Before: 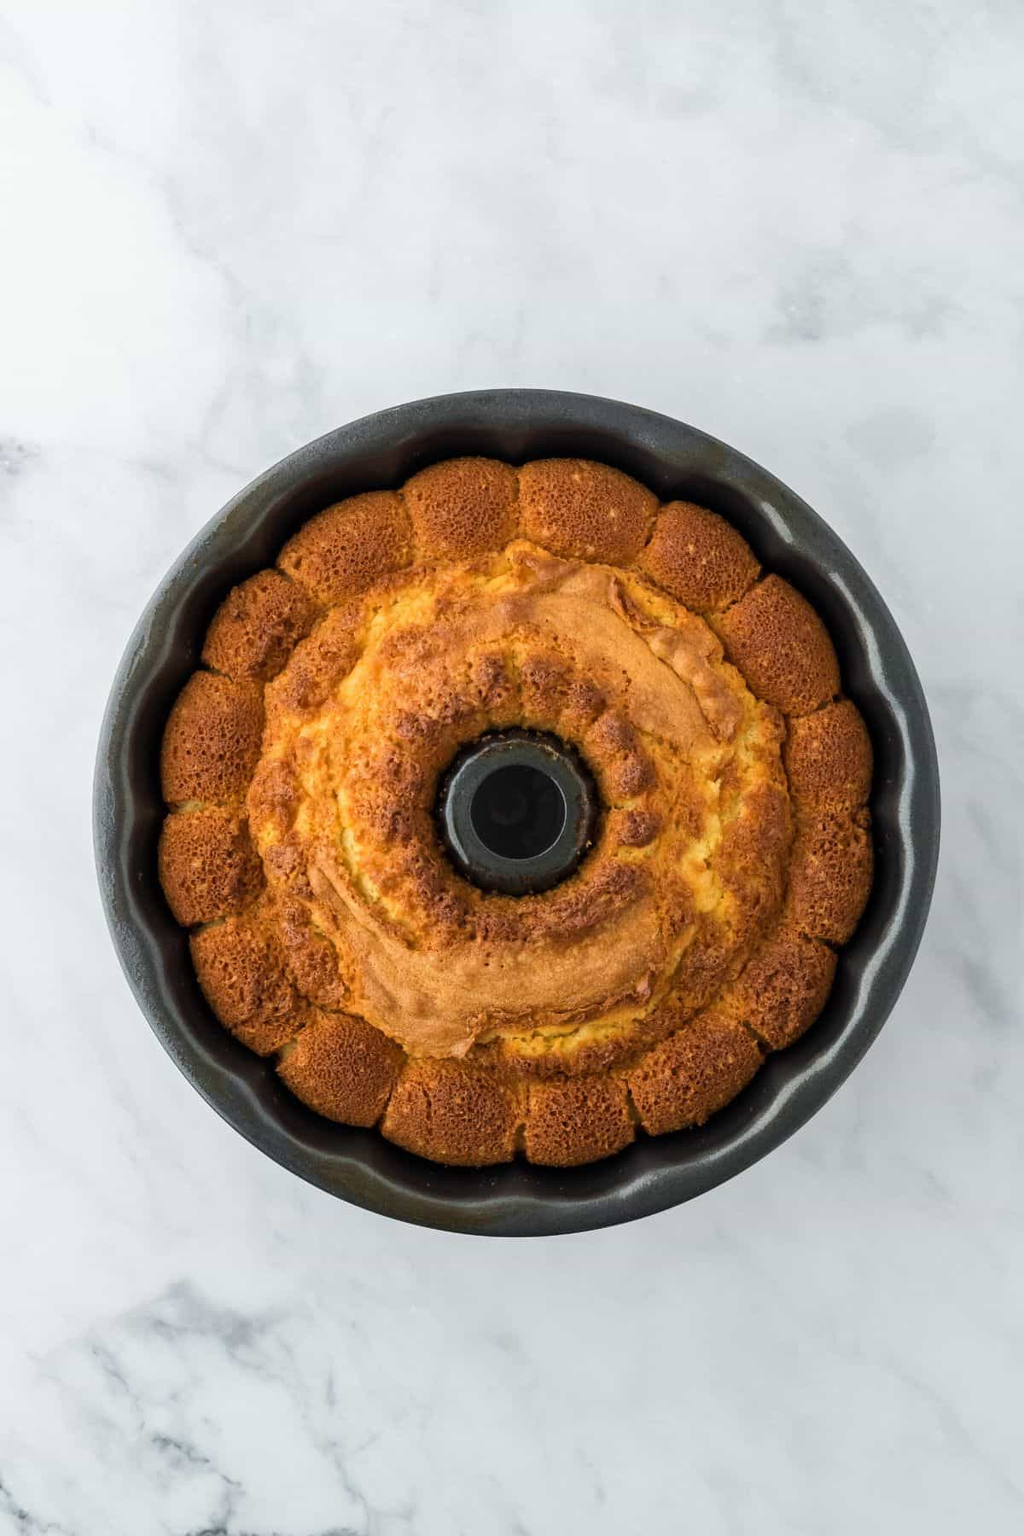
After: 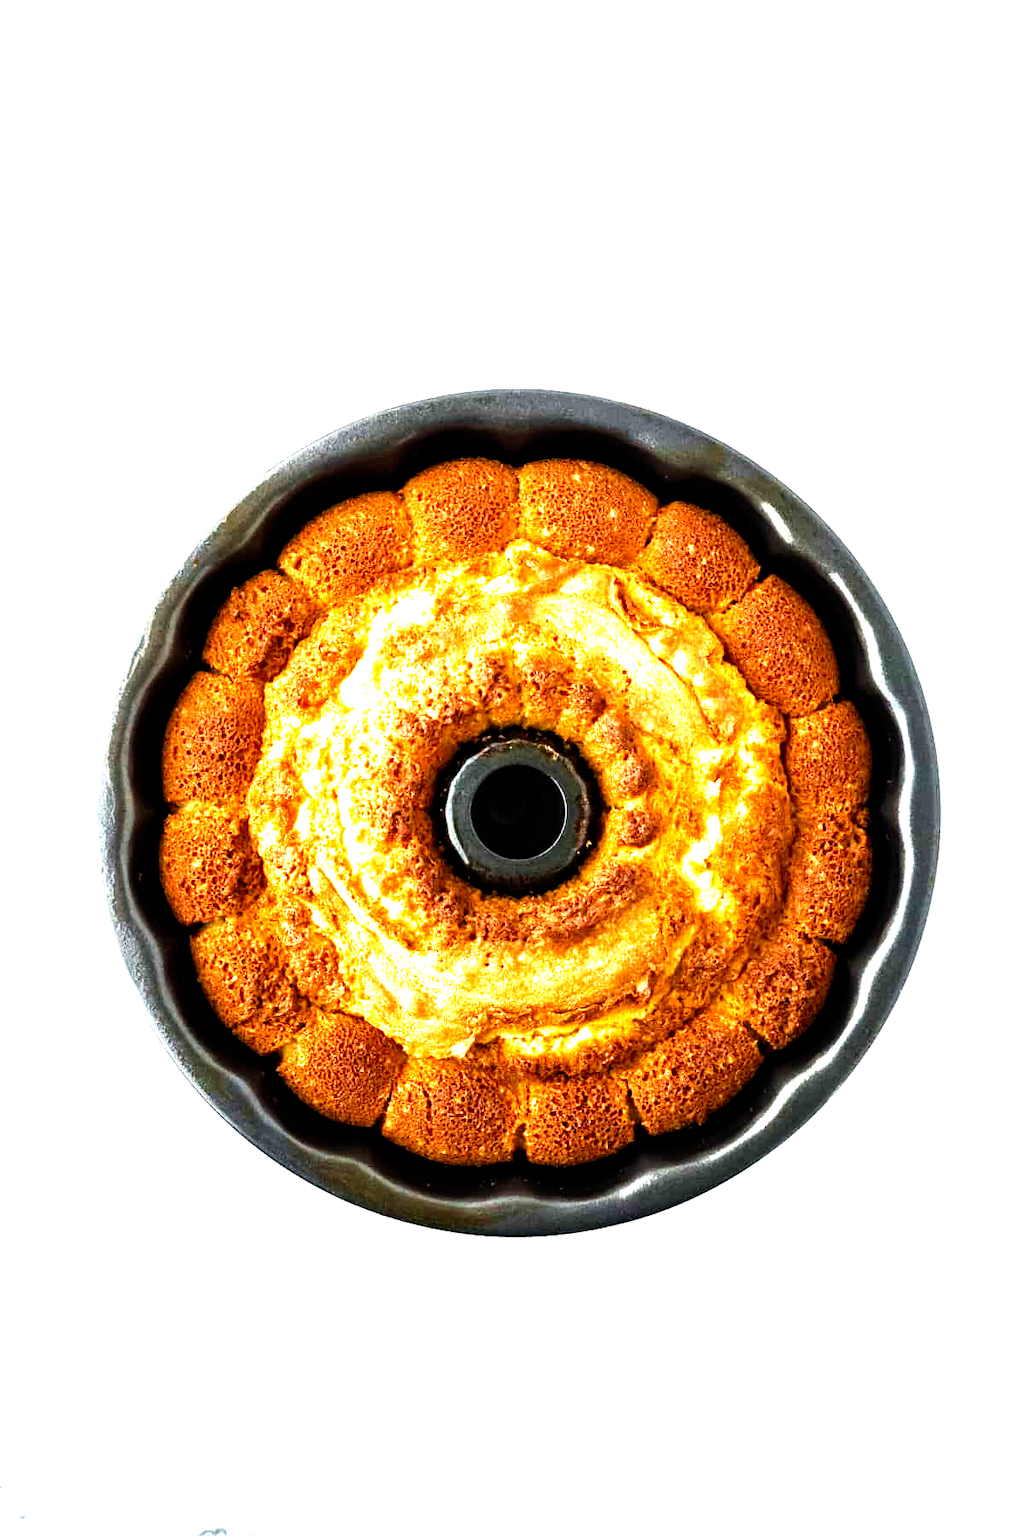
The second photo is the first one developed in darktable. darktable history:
exposure: black level correction 0, exposure 1.1 EV, compensate highlight preservation false
filmic rgb: black relative exposure -8.26 EV, white relative exposure 2.24 EV, hardness 7.09, latitude 85.61%, contrast 1.697, highlights saturation mix -3.96%, shadows ↔ highlights balance -2.79%, preserve chrominance no, color science v4 (2020), contrast in shadows soft, contrast in highlights soft
